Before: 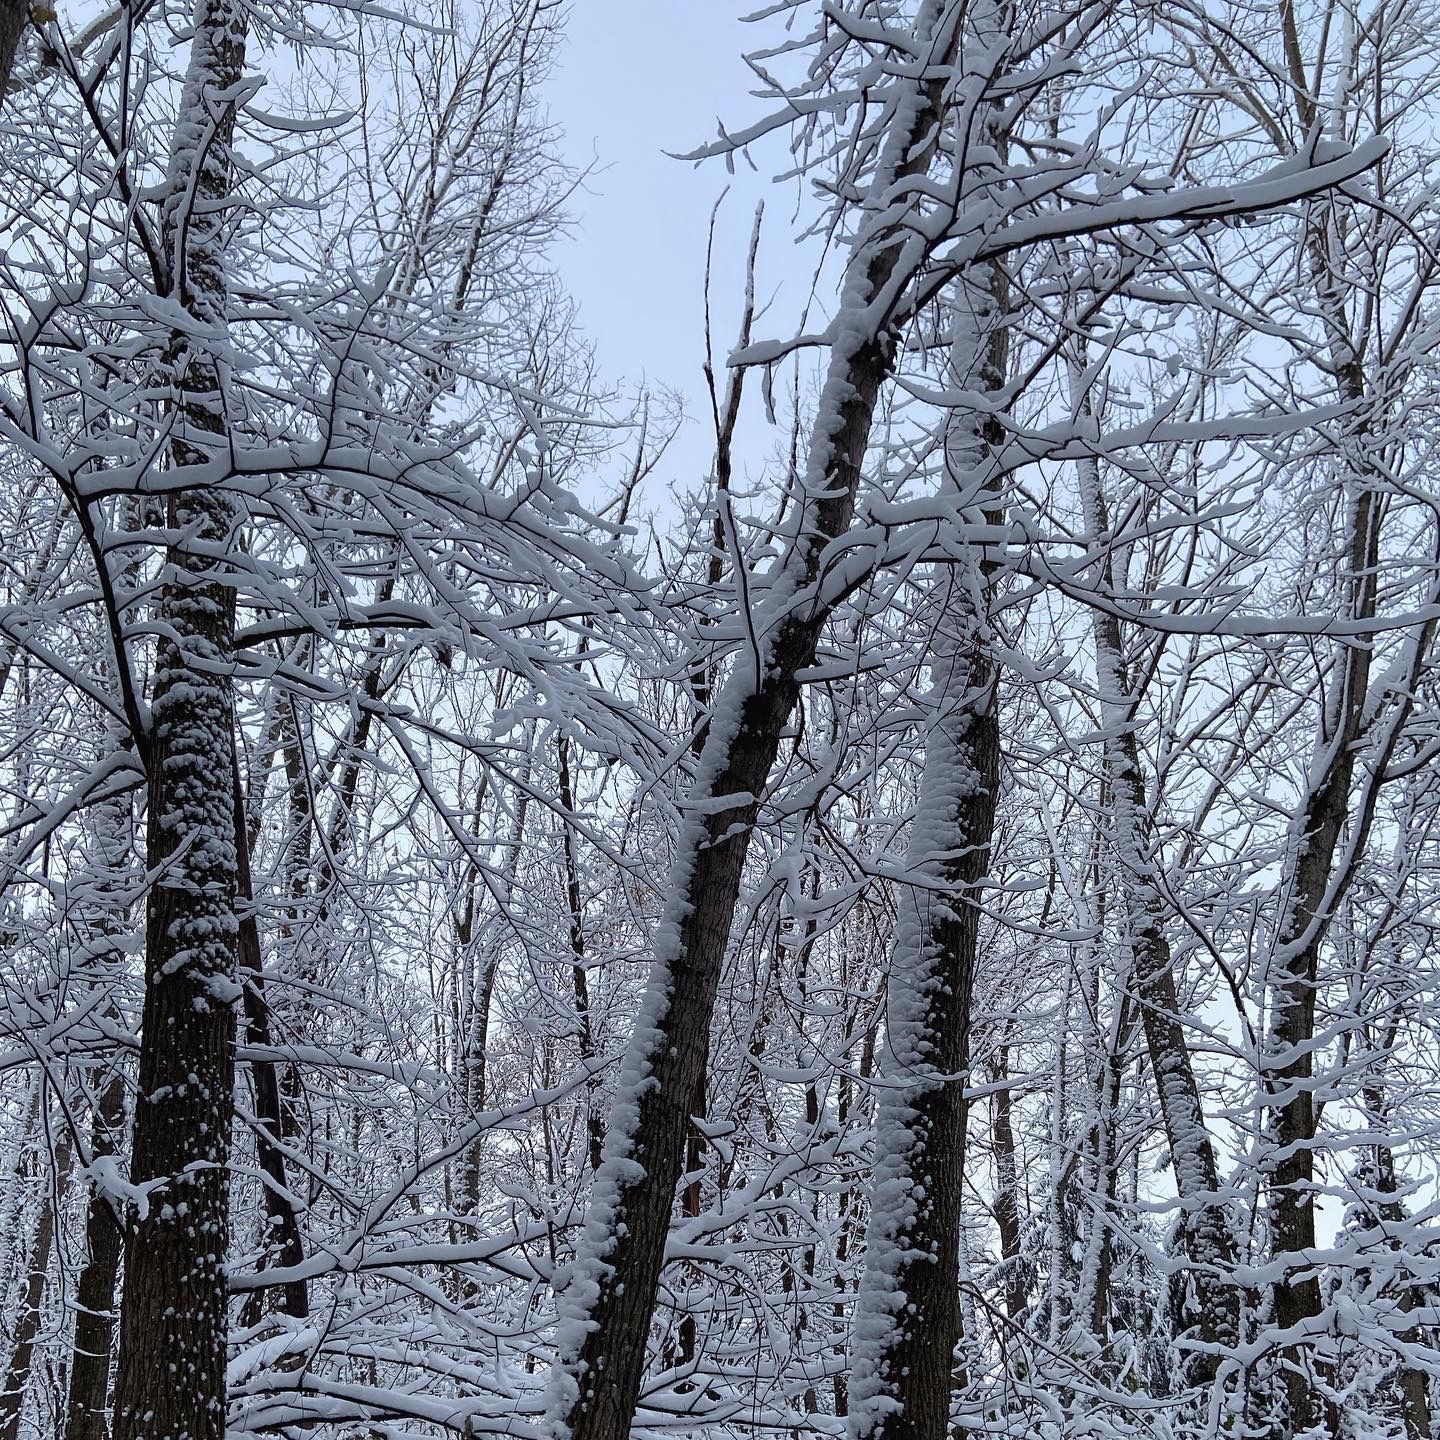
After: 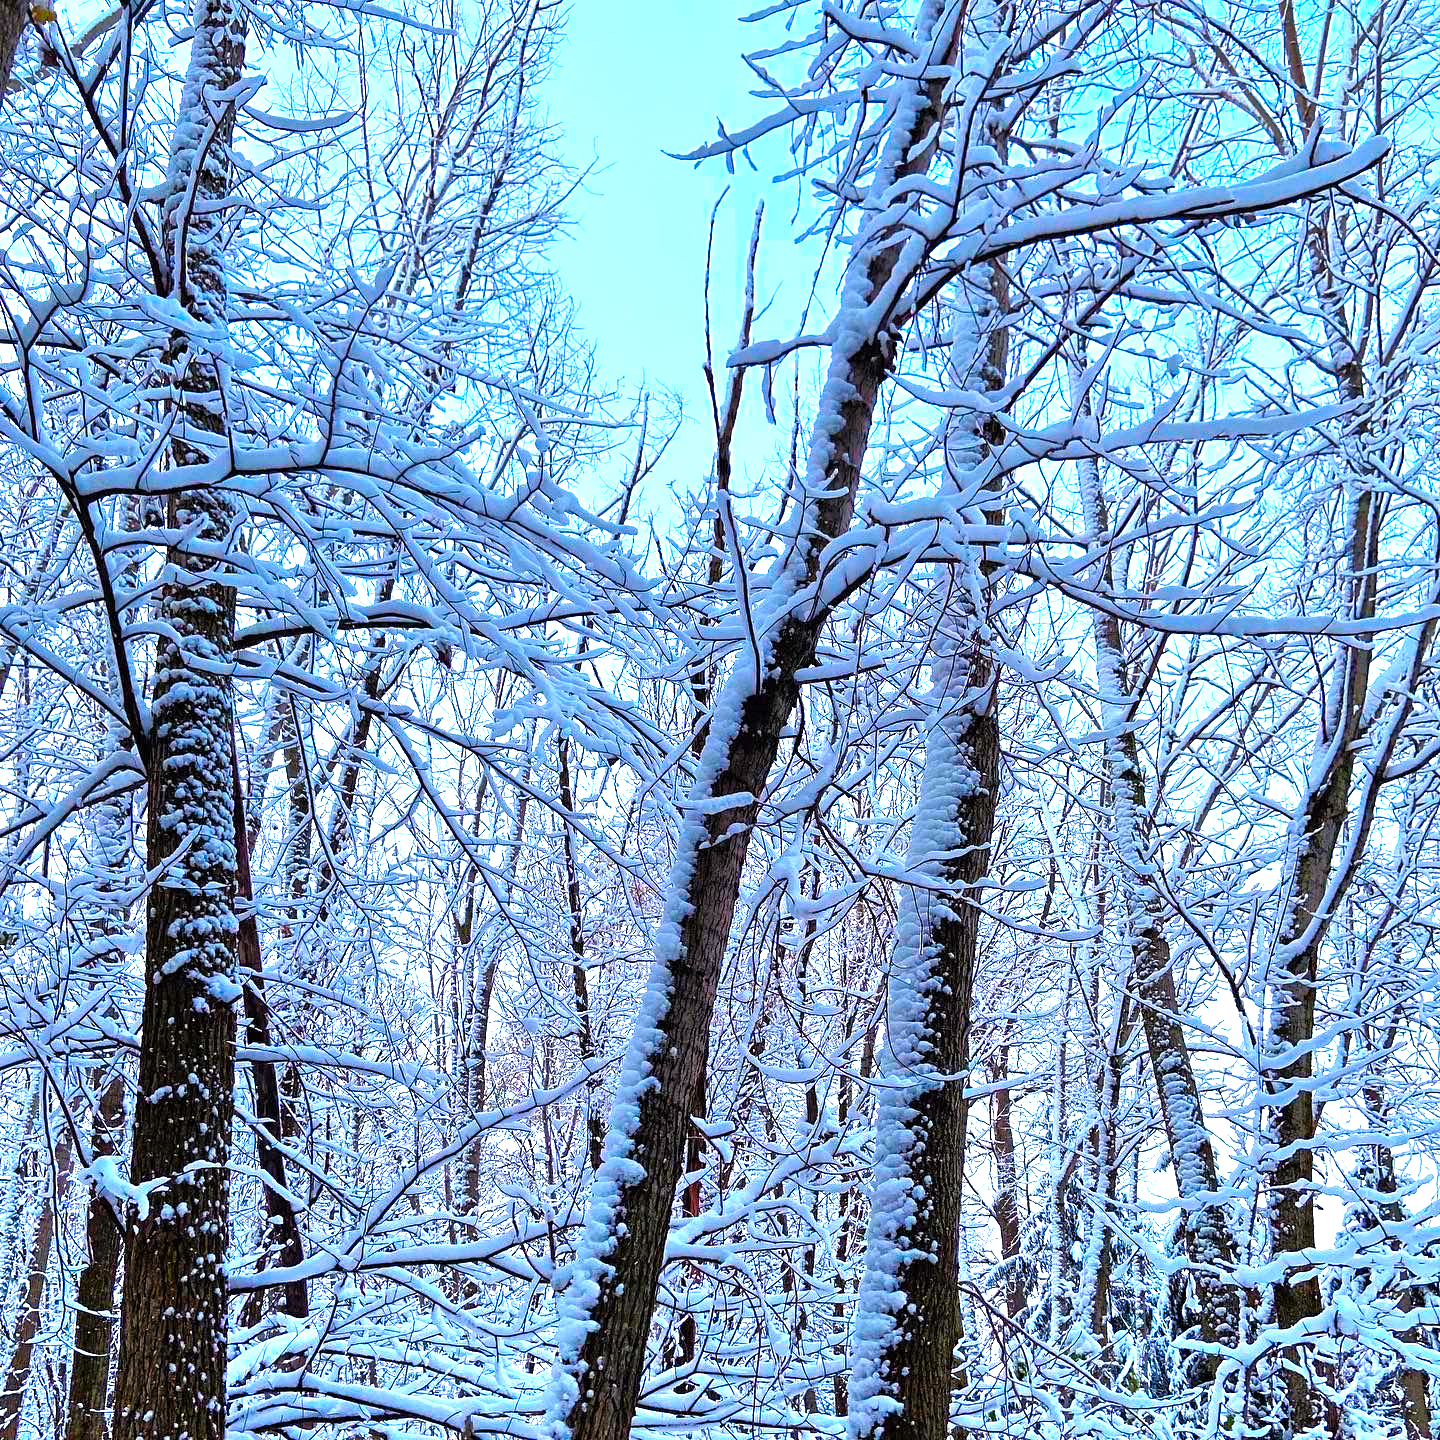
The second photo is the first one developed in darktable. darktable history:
levels: levels [0.044, 0.475, 0.791]
color correction: highlights b* 0.009, saturation 2.96
tone equalizer: -8 EV 1.97 EV, -7 EV 1.96 EV, -6 EV 2 EV, -5 EV 1.99 EV, -4 EV 1.97 EV, -3 EV 1.5 EV, -2 EV 0.993 EV, -1 EV 0.498 EV
